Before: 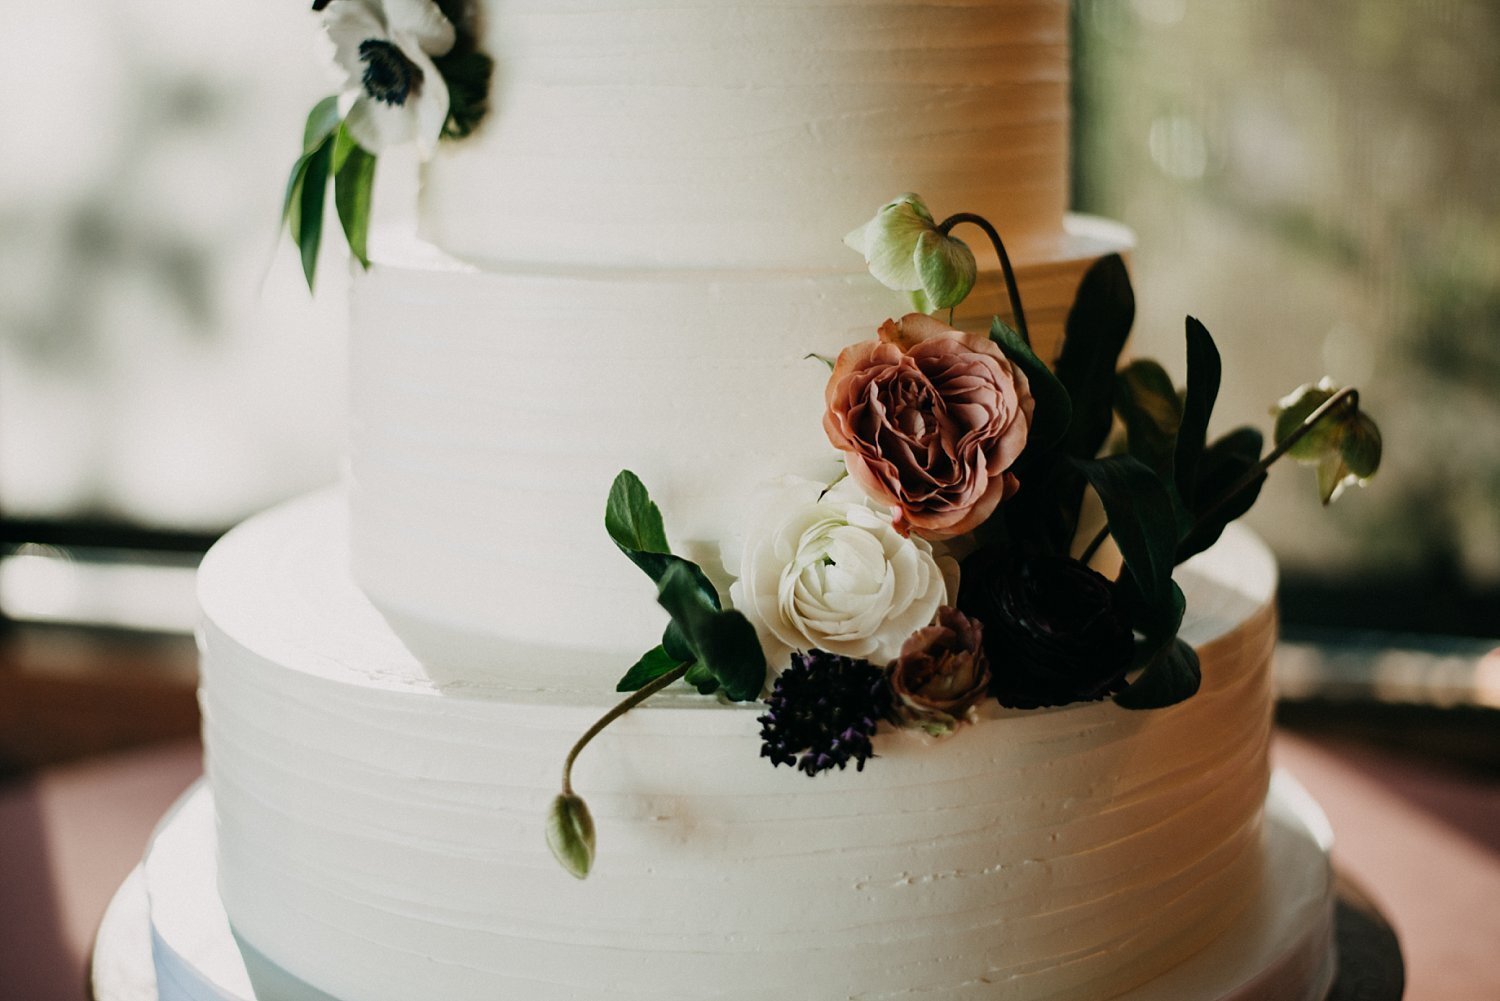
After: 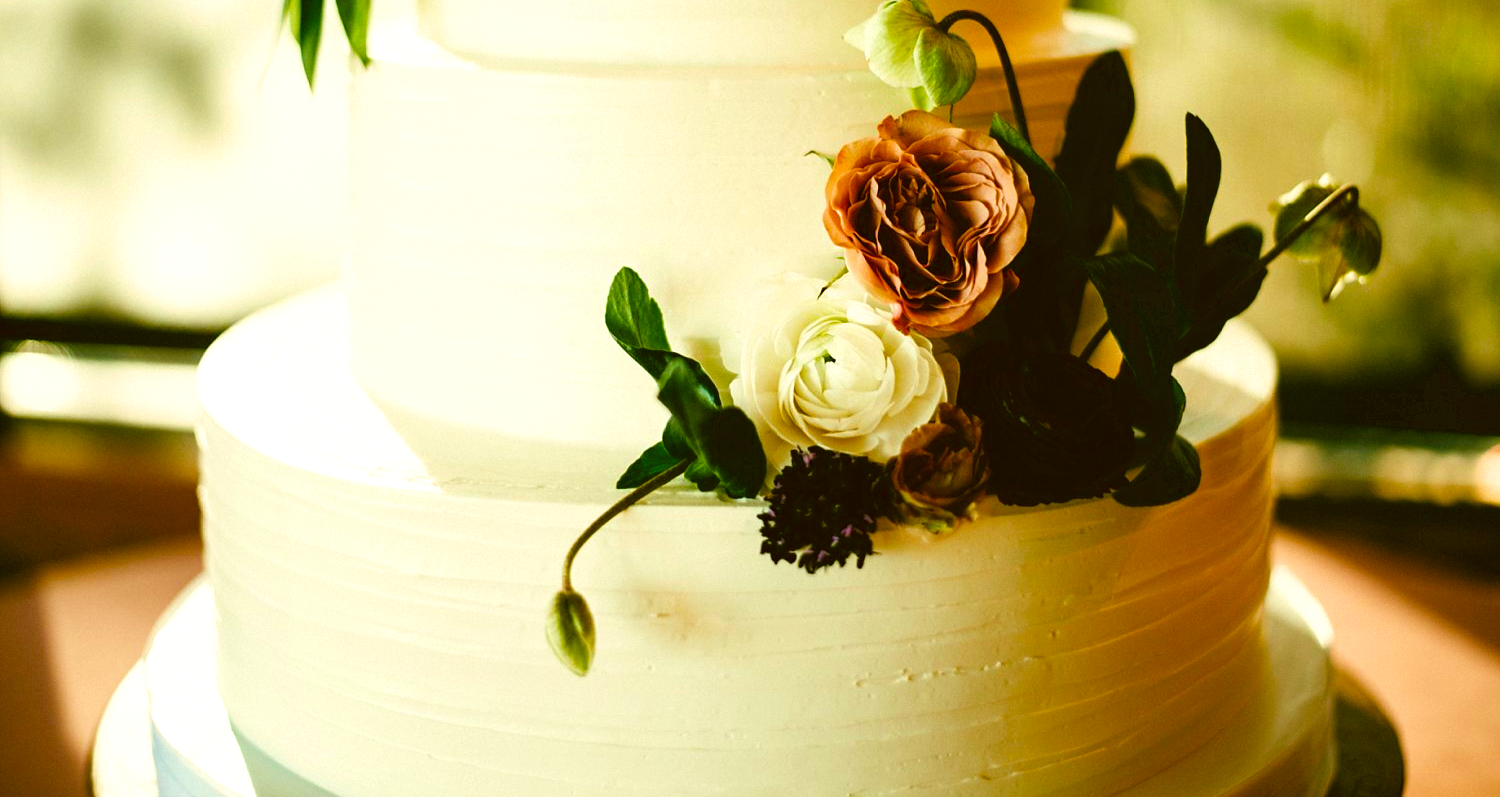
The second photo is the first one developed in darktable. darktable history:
velvia: strength 51.37%, mid-tones bias 0.516
local contrast: mode bilateral grid, contrast 100, coarseness 99, detail 93%, midtone range 0.2
exposure: exposure 0.604 EV, compensate highlight preservation false
crop and rotate: top 20.318%
color correction: highlights a* -1.81, highlights b* 10.07, shadows a* 0.89, shadows b* 18.87
